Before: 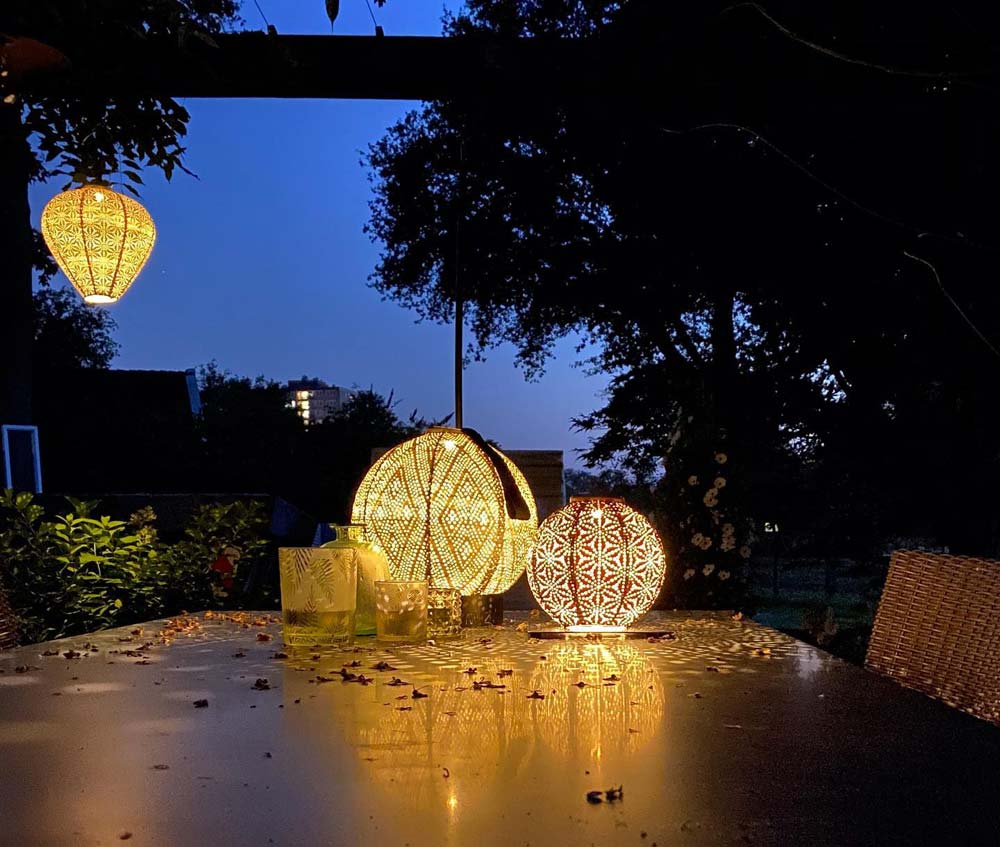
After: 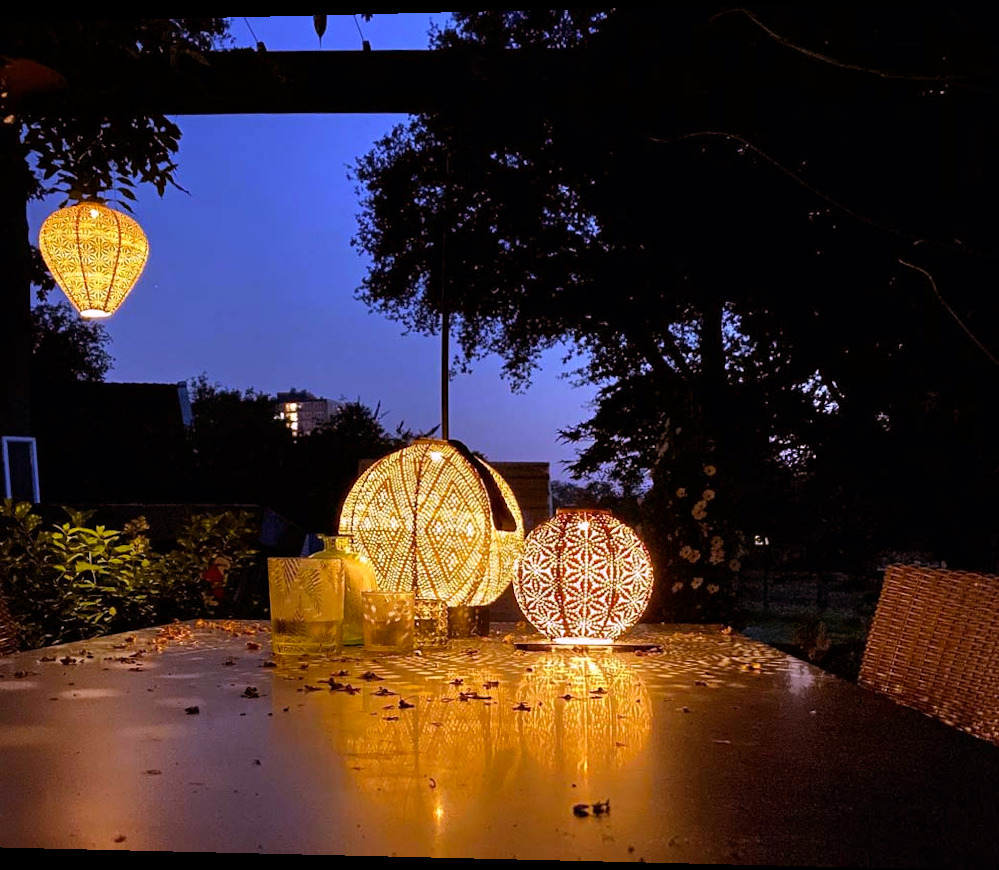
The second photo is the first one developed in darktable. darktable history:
rotate and perspective: lens shift (horizontal) -0.055, automatic cropping off
color balance rgb: shadows lift › chroma 4.41%, shadows lift › hue 27°, power › chroma 2.5%, power › hue 70°, highlights gain › chroma 1%, highlights gain › hue 27°, saturation formula JzAzBz (2021)
white balance: red 1.042, blue 1.17
